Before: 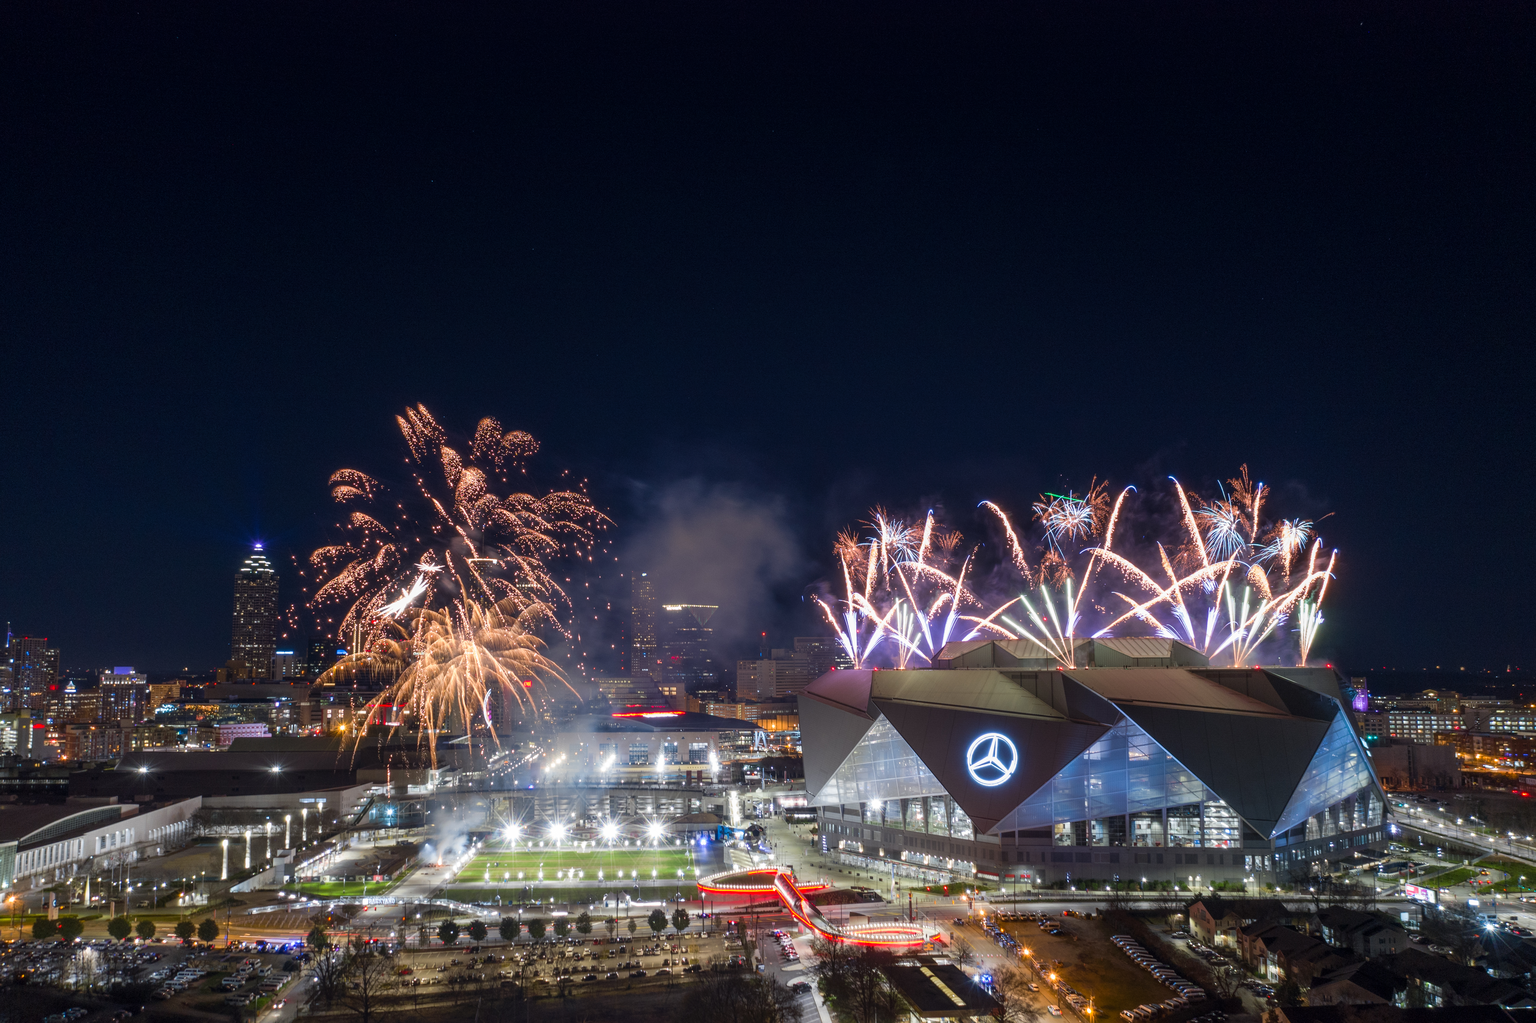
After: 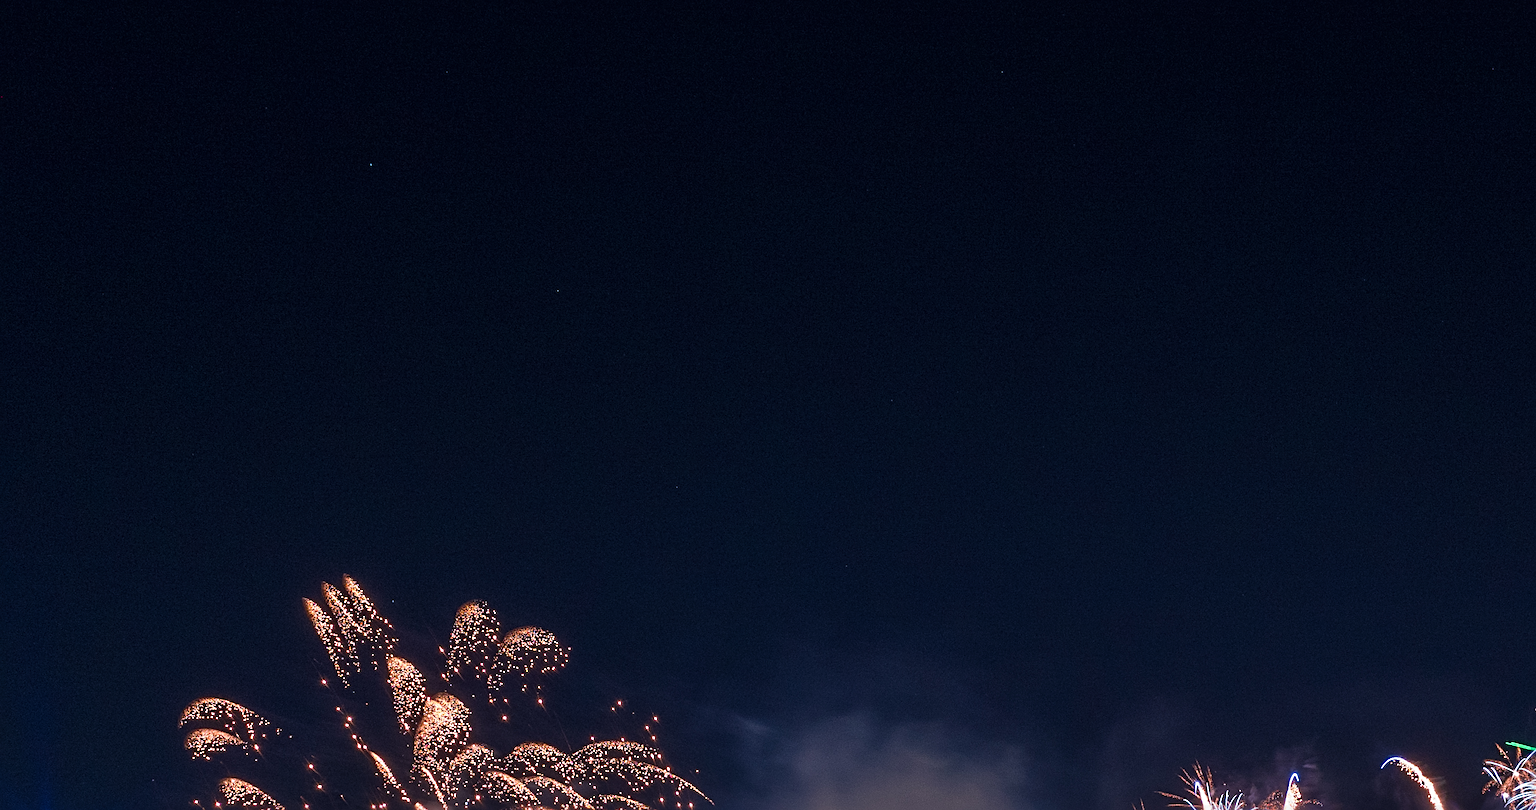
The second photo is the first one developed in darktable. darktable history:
crop: left 15.114%, top 9.049%, right 30.9%, bottom 48.201%
sharpen: radius 3.958
